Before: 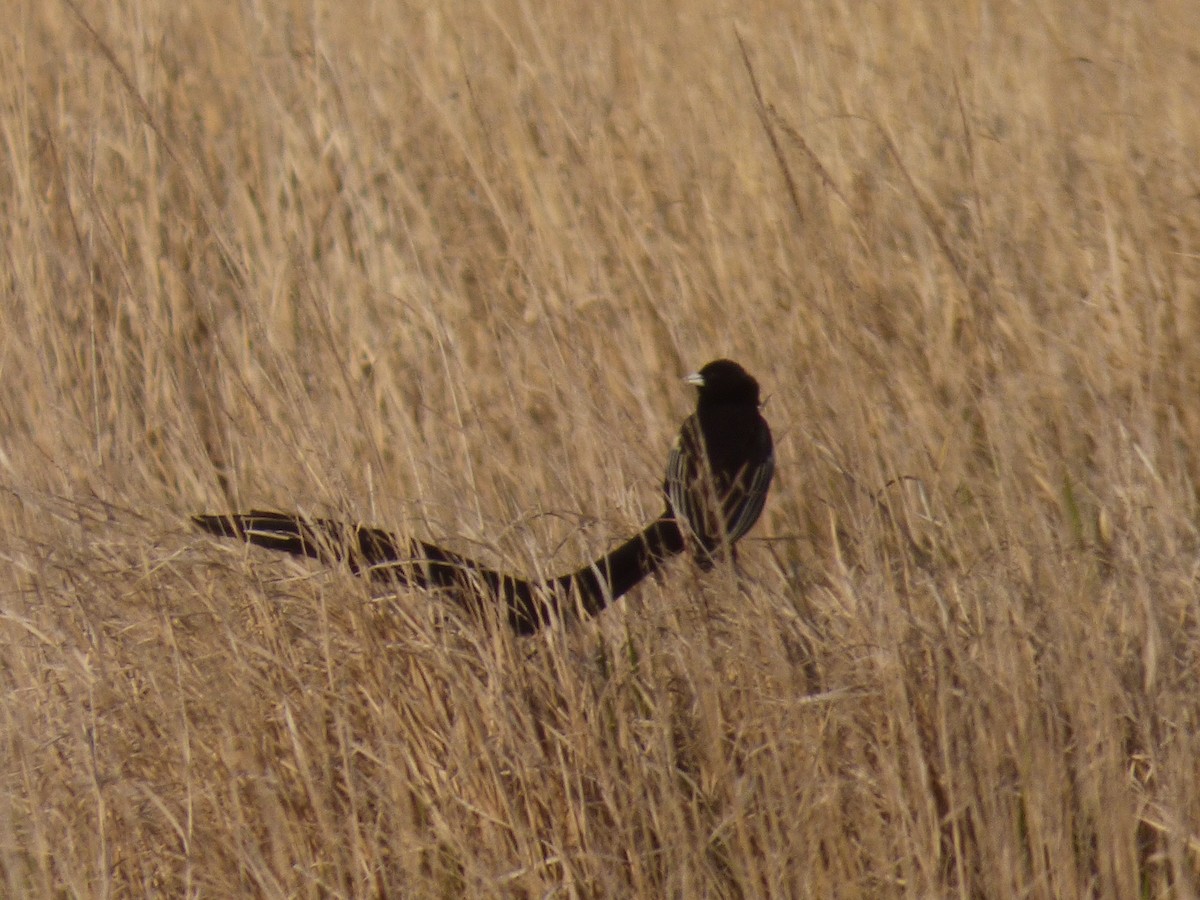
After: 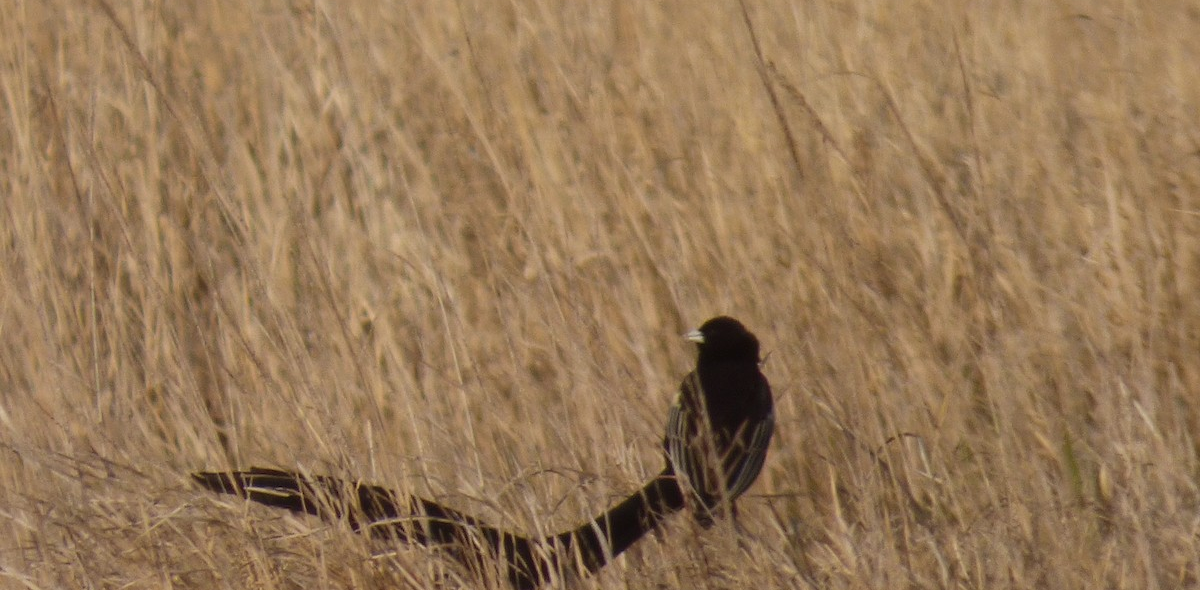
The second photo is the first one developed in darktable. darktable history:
shadows and highlights: shadows 25, highlights -25
crop and rotate: top 4.848%, bottom 29.503%
